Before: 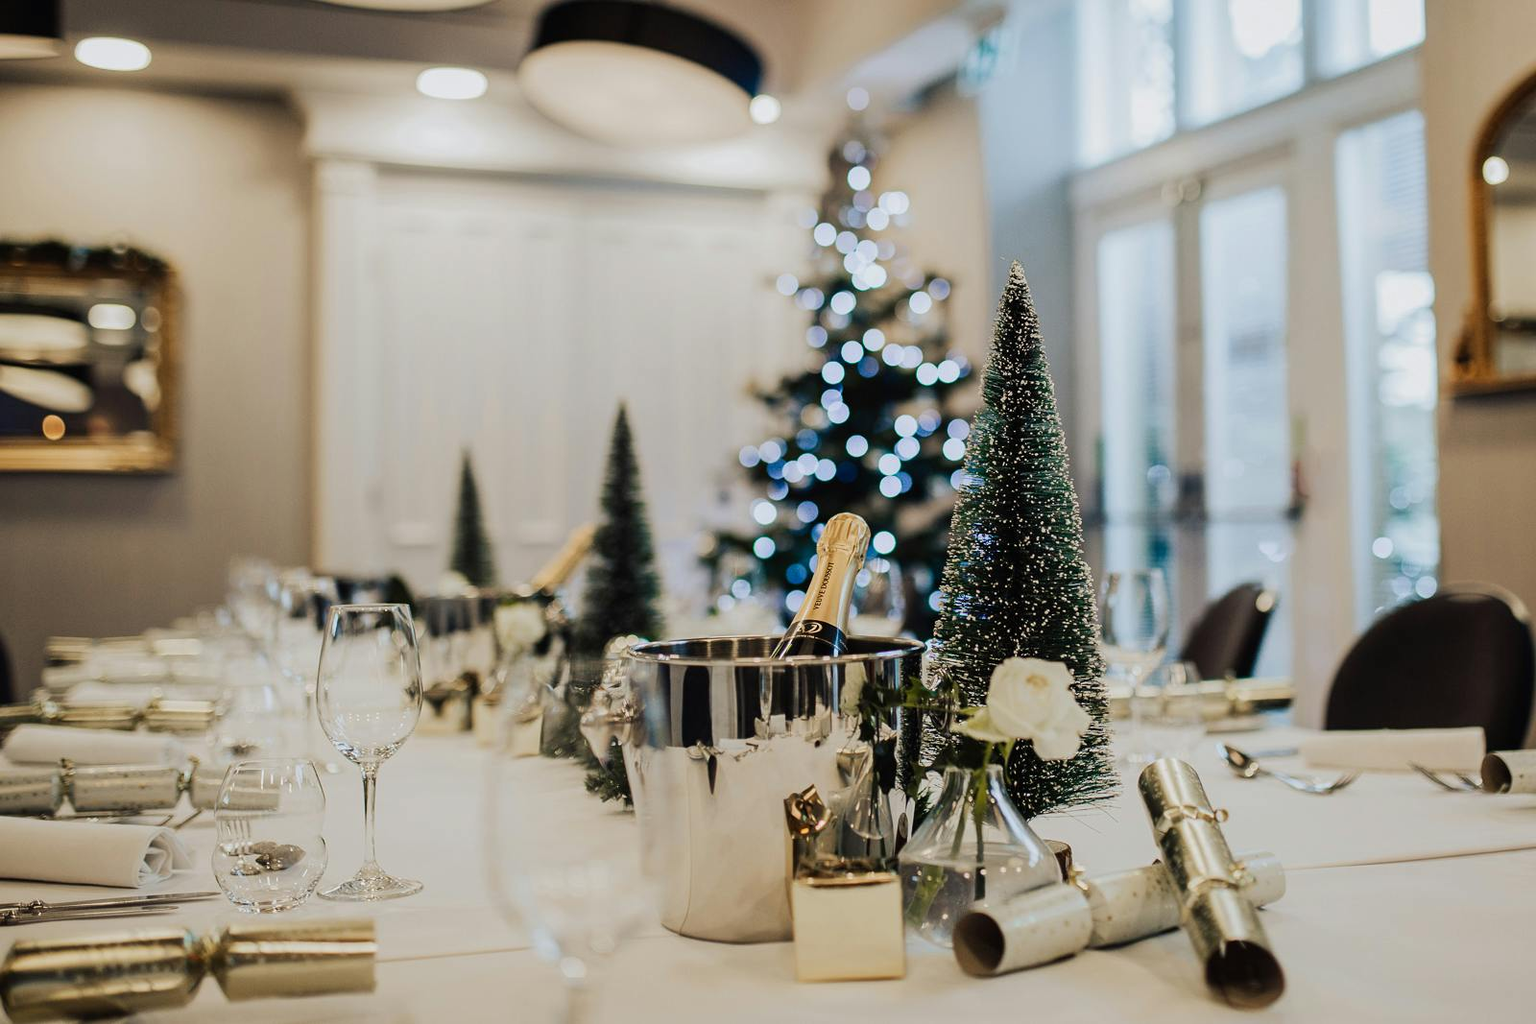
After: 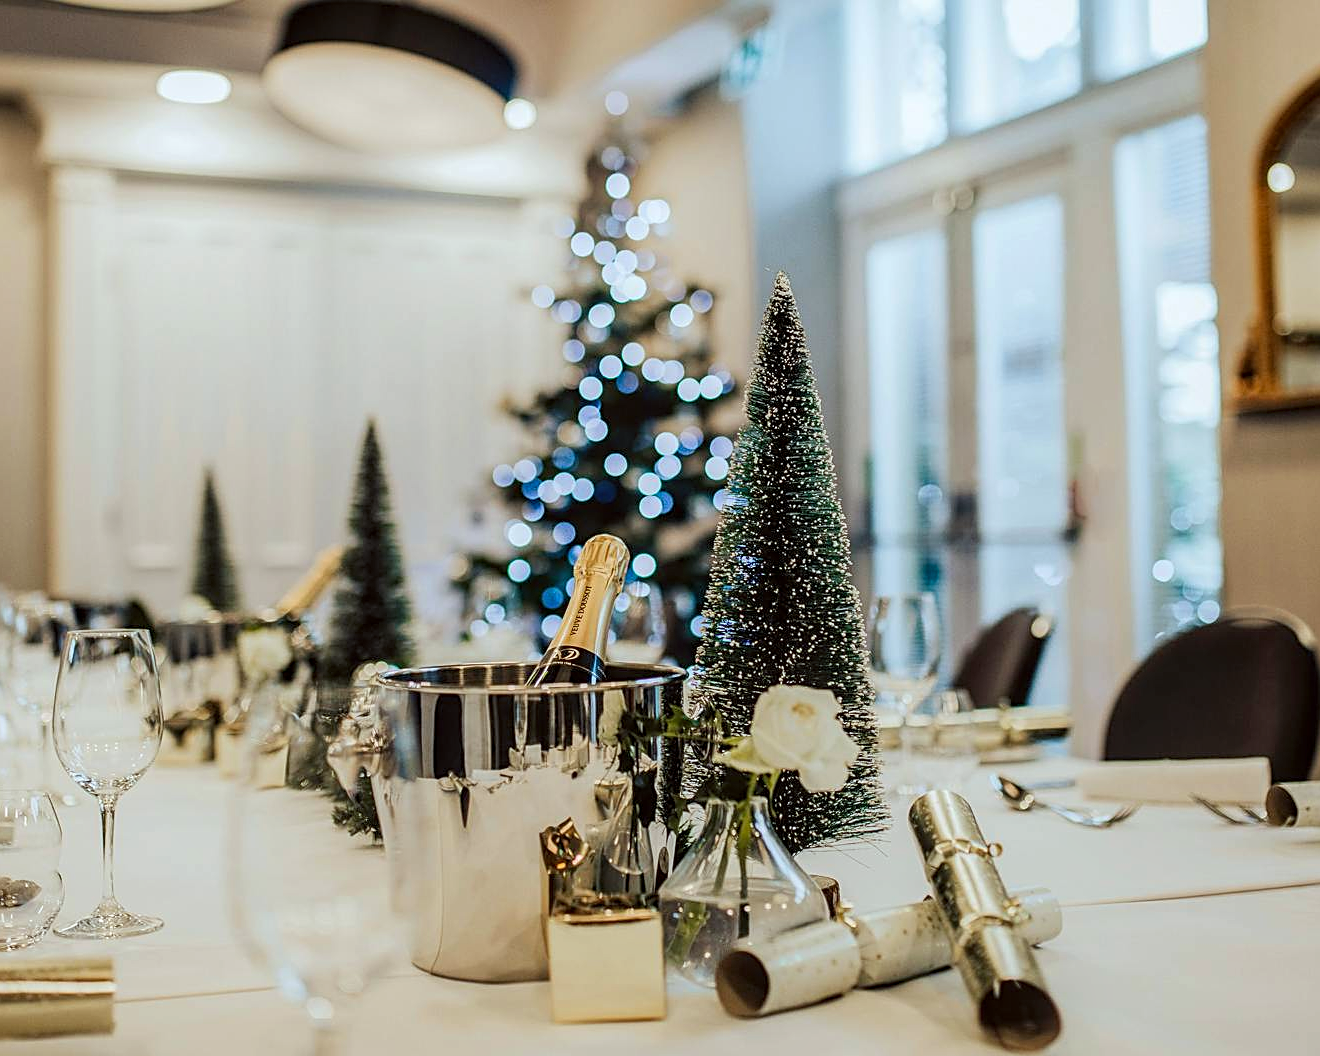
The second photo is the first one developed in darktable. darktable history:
contrast brightness saturation: contrast 0.07, brightness 0.084, saturation 0.175
crop: left 17.358%, bottom 0.04%
sharpen: on, module defaults
local contrast: detail 130%
color correction: highlights a* -2.77, highlights b* -2.71, shadows a* 2.21, shadows b* 2.65
tone equalizer: mask exposure compensation -0.511 EV
